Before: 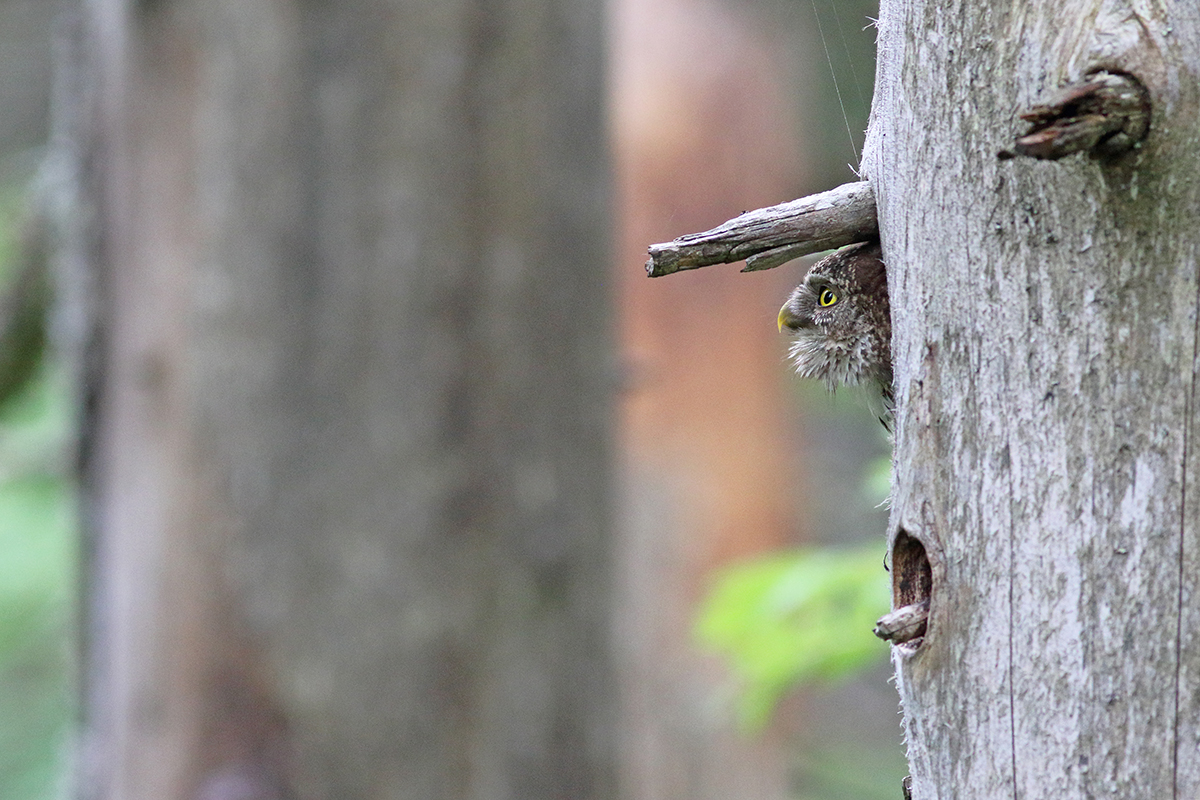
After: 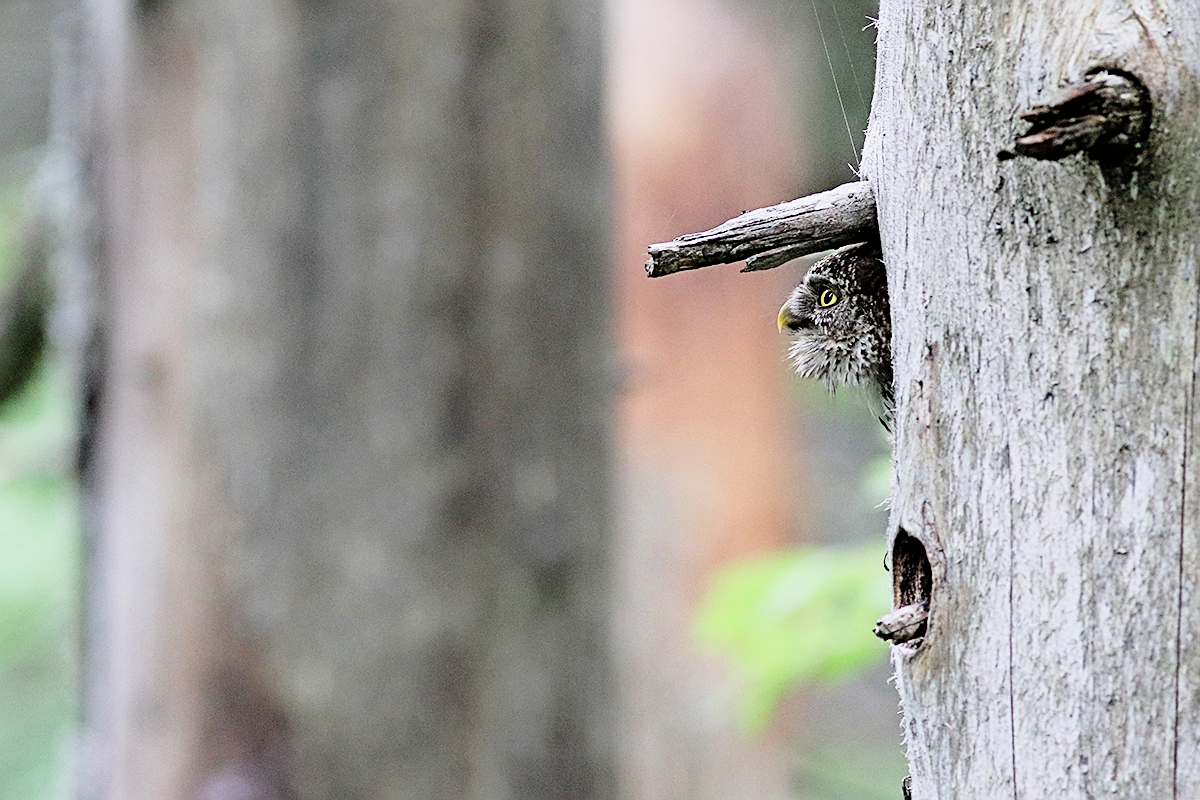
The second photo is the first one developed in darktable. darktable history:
filmic rgb: black relative exposure -5.06 EV, white relative exposure 4 EV, hardness 2.9, contrast 1.3, highlights saturation mix -29.4%
sharpen: on, module defaults
exposure: exposure 0.014 EV, compensate highlight preservation false
tone equalizer: -8 EV -0.778 EV, -7 EV -0.688 EV, -6 EV -0.63 EV, -5 EV -0.403 EV, -3 EV 0.369 EV, -2 EV 0.6 EV, -1 EV 0.686 EV, +0 EV 0.734 EV, smoothing diameter 2.07%, edges refinement/feathering 24.81, mask exposure compensation -1.57 EV, filter diffusion 5
